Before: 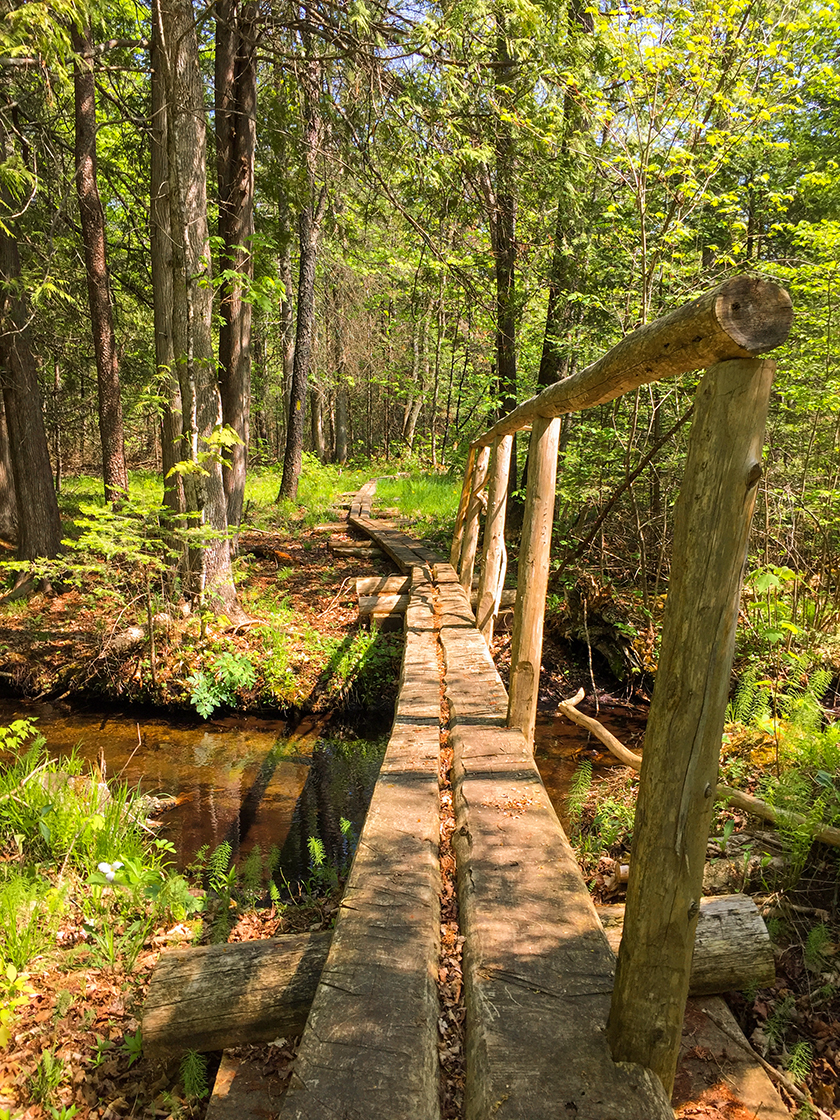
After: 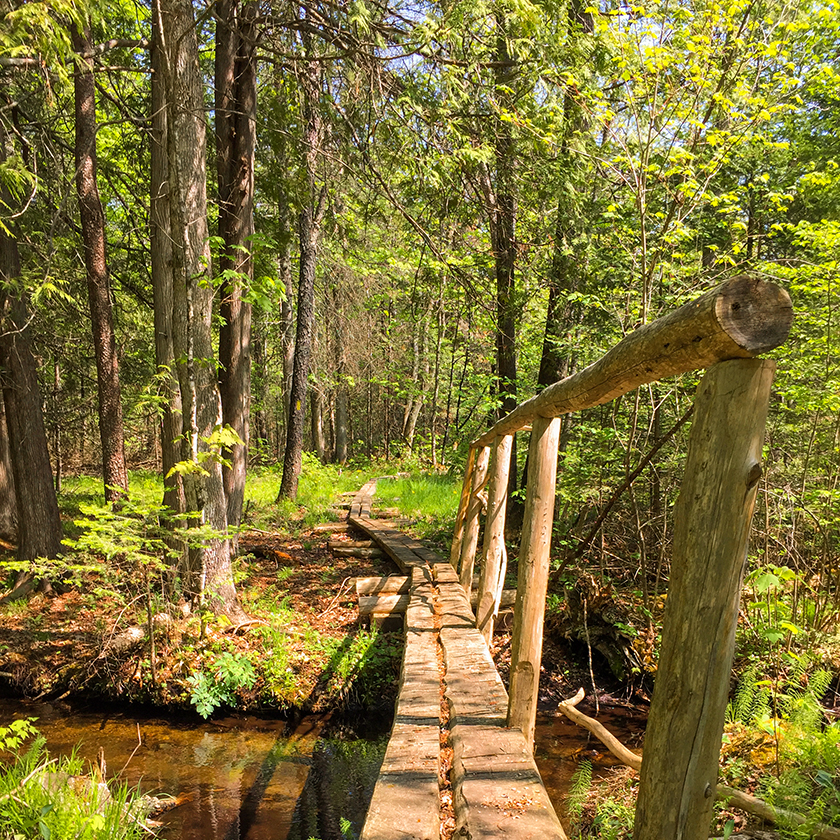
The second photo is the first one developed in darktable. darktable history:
crop: bottom 24.974%
